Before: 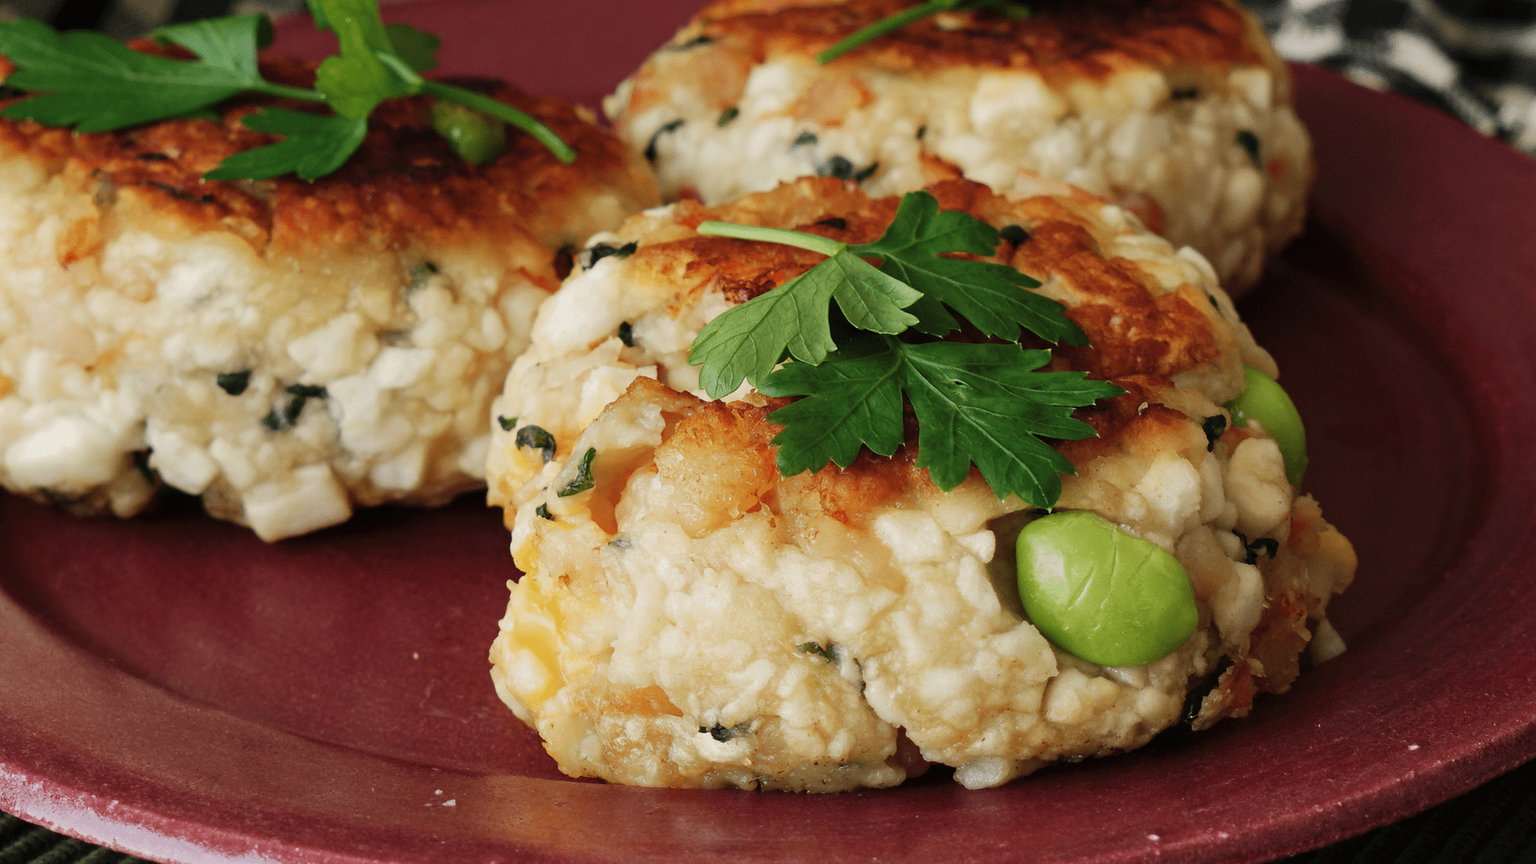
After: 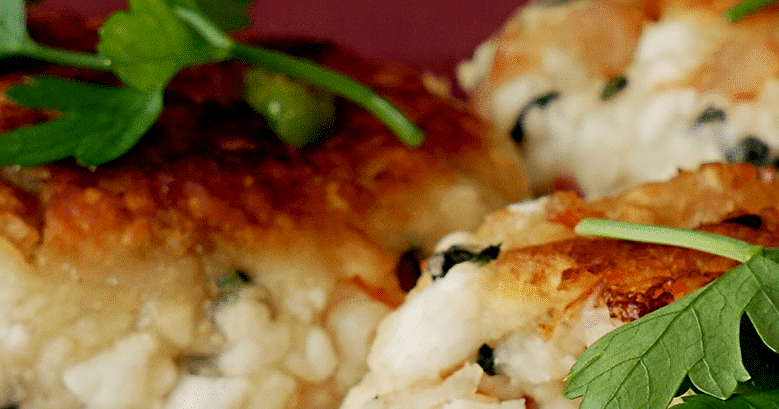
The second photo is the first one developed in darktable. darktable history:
sharpen: on, module defaults
crop: left 15.452%, top 5.459%, right 43.956%, bottom 56.62%
exposure: black level correction 0.011, compensate highlight preservation false
